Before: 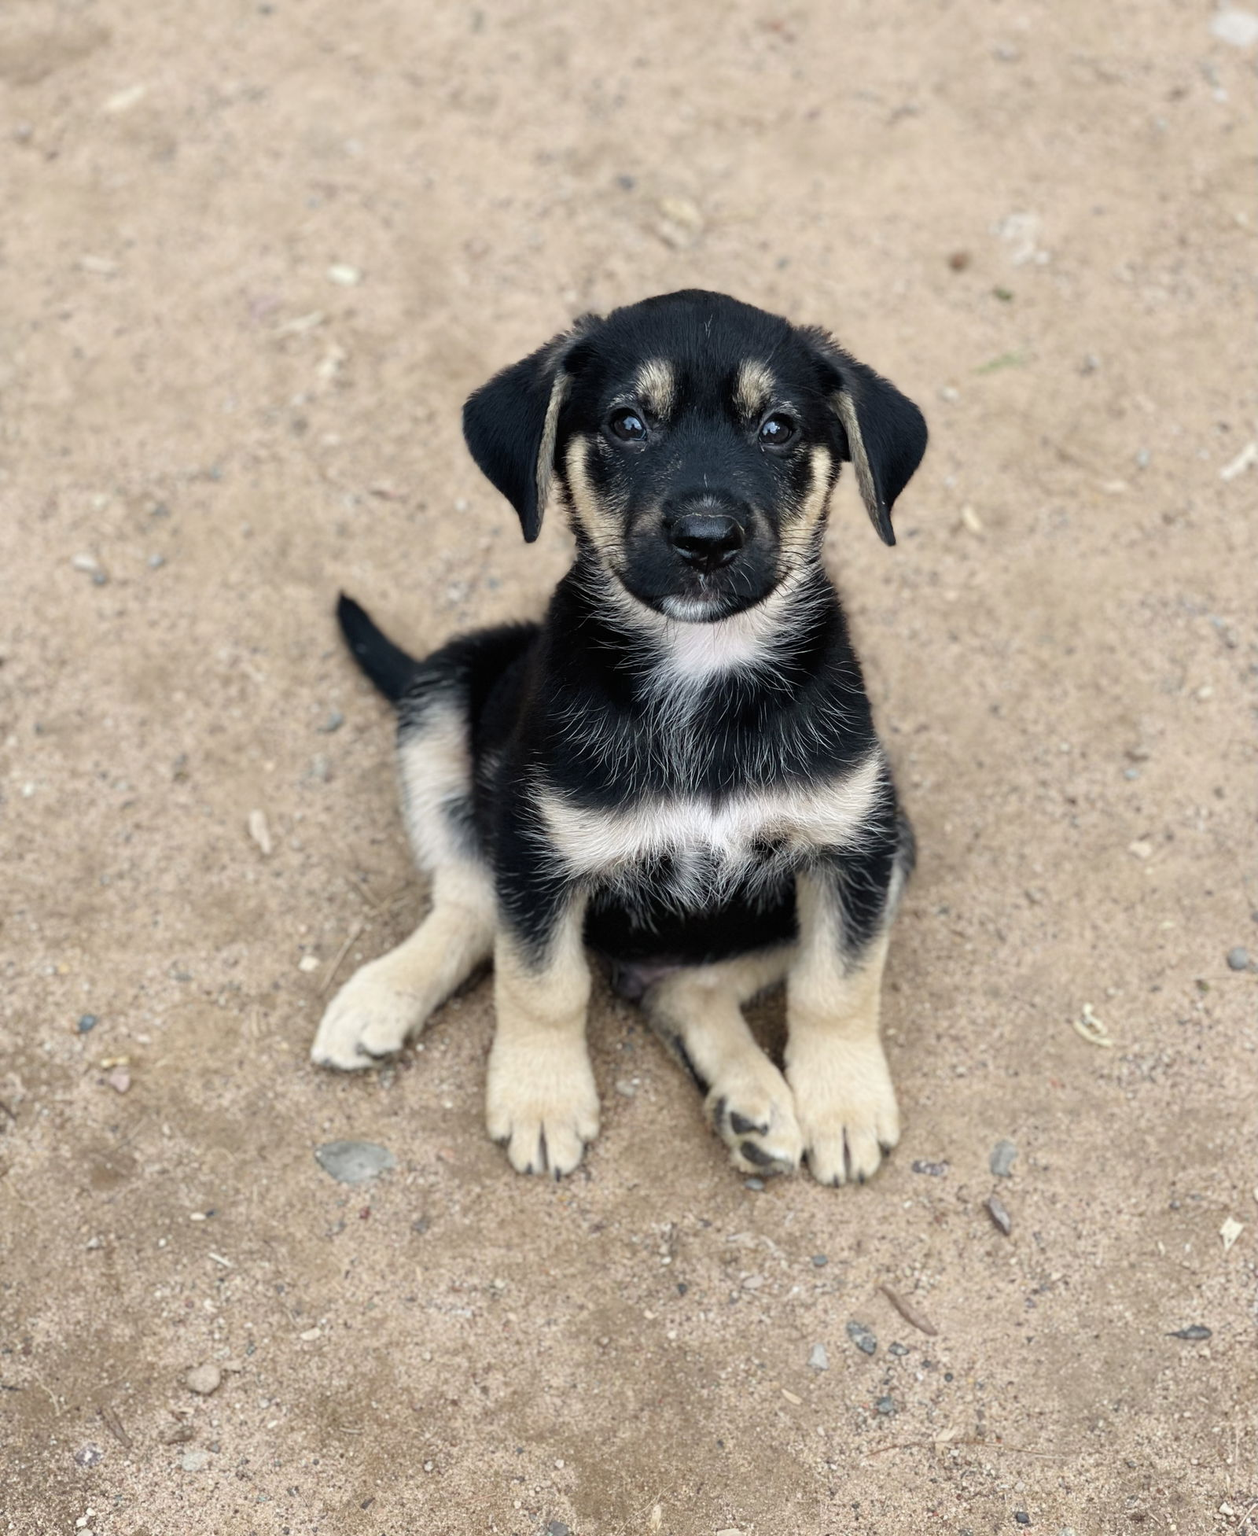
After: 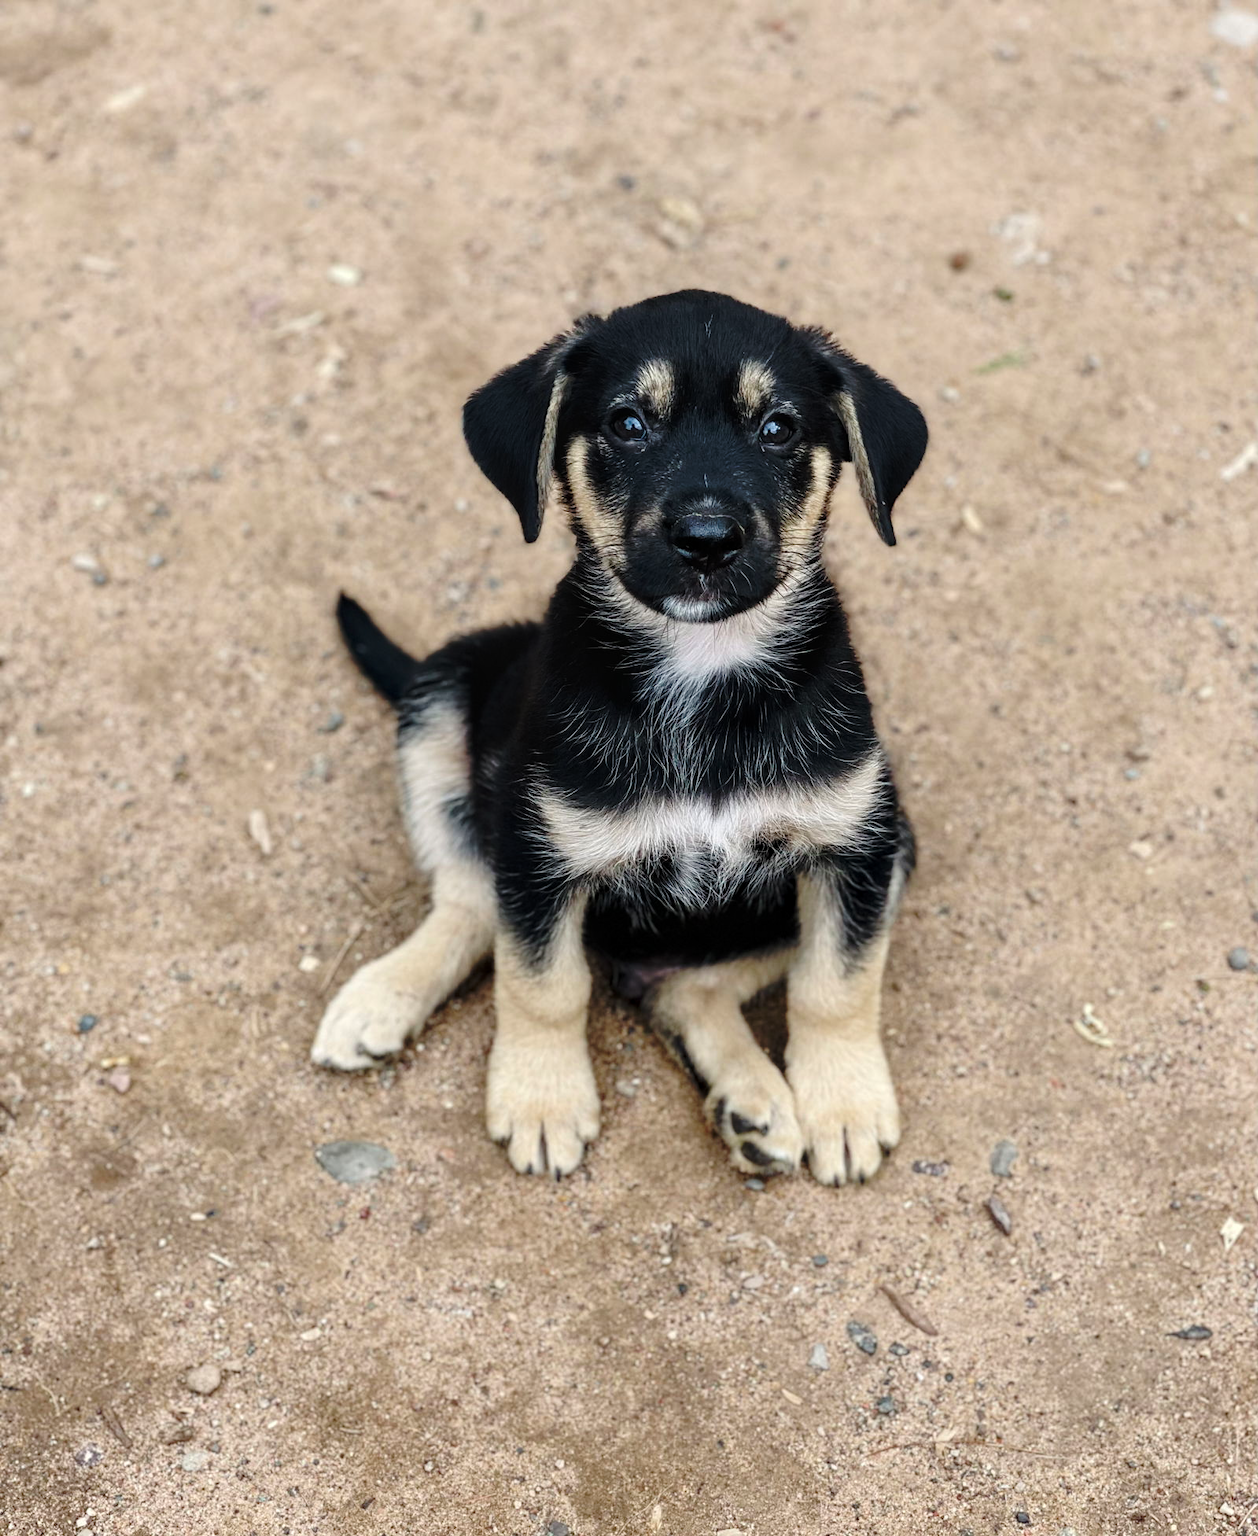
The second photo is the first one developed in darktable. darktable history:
base curve: curves: ch0 [(0, 0) (0.073, 0.04) (0.157, 0.139) (0.492, 0.492) (0.758, 0.758) (1, 1)], preserve colors none
local contrast: on, module defaults
